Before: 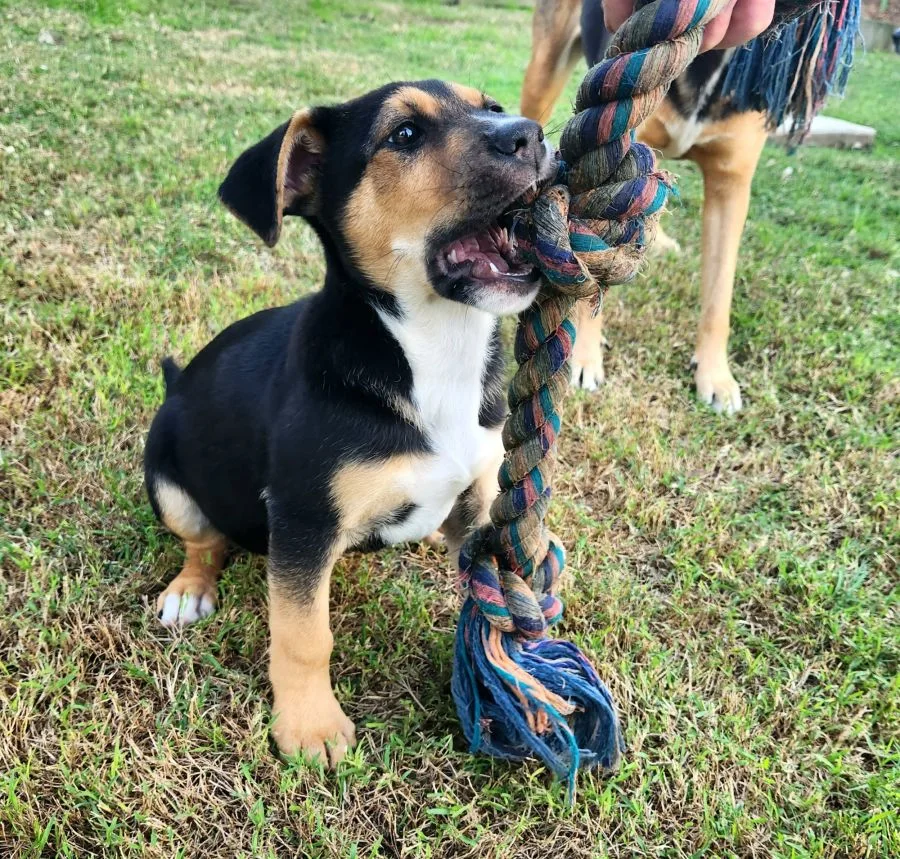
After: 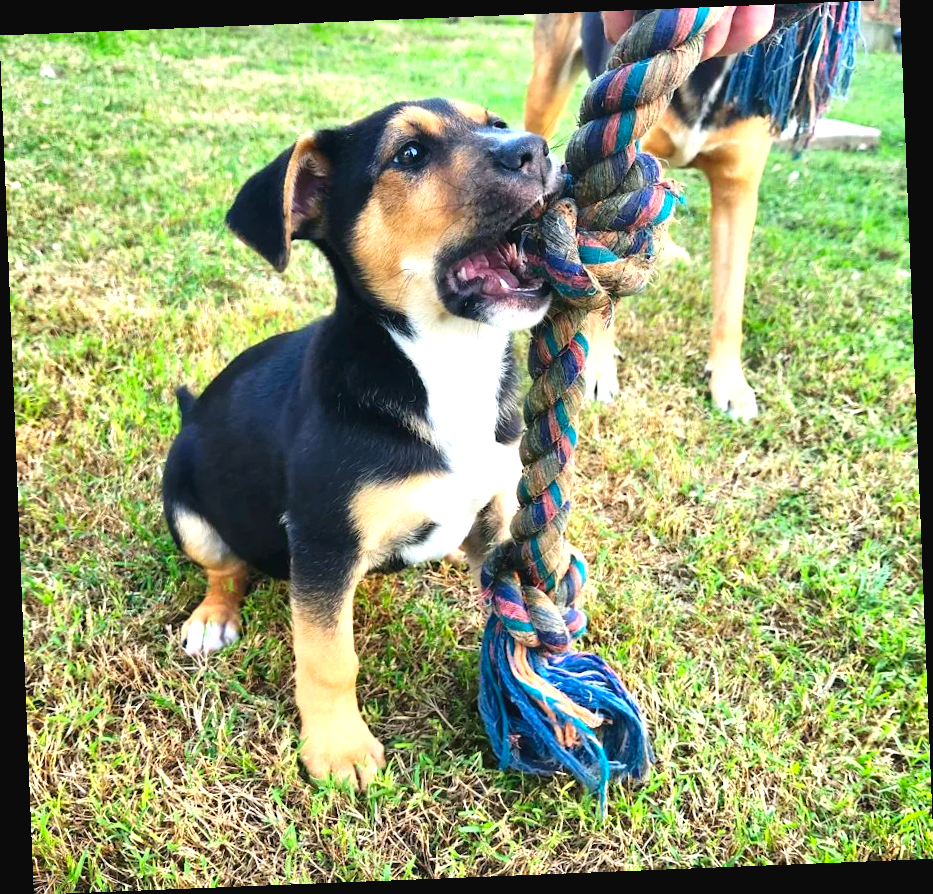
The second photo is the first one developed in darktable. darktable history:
color correction: saturation 1.32
exposure: black level correction -0.002, exposure 0.708 EV, compensate exposure bias true, compensate highlight preservation false
rotate and perspective: rotation -2.29°, automatic cropping off
